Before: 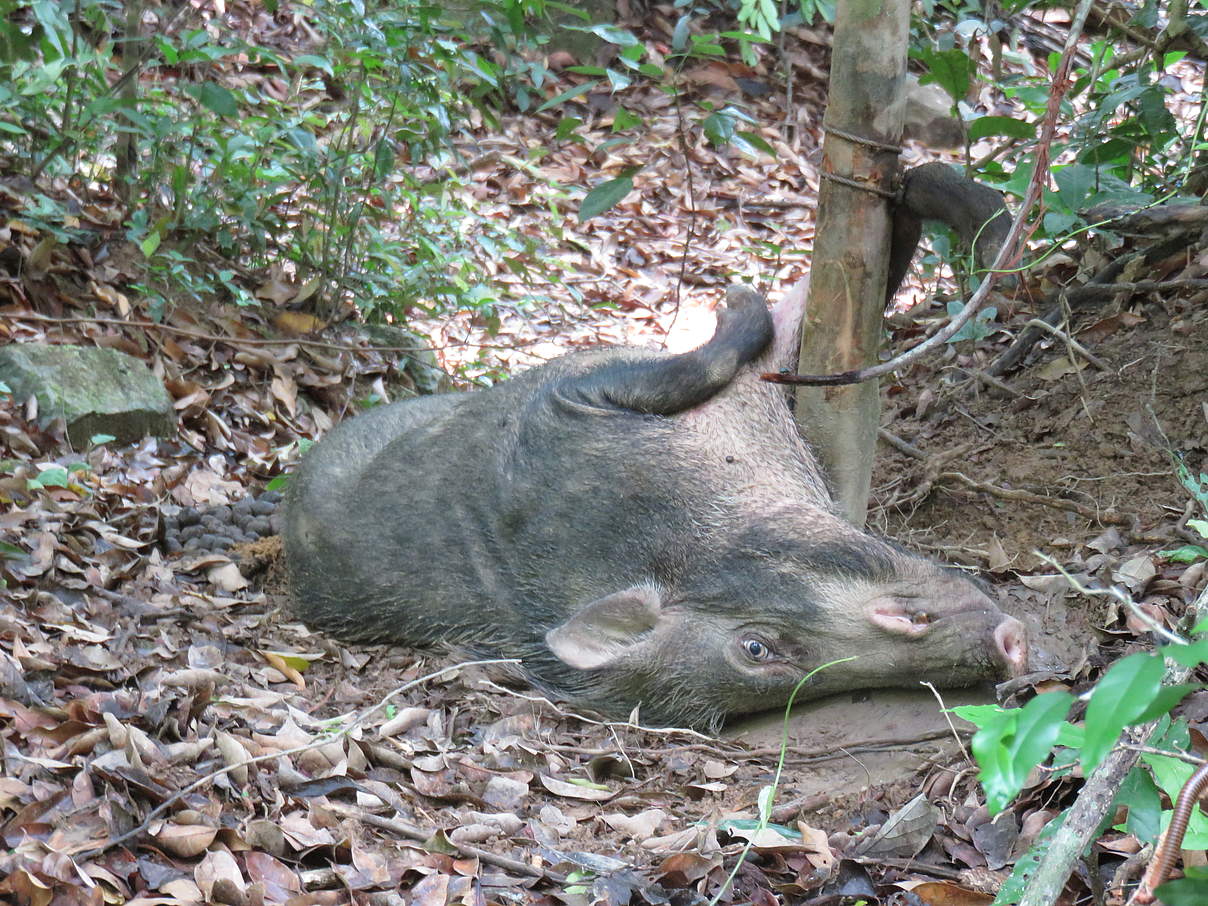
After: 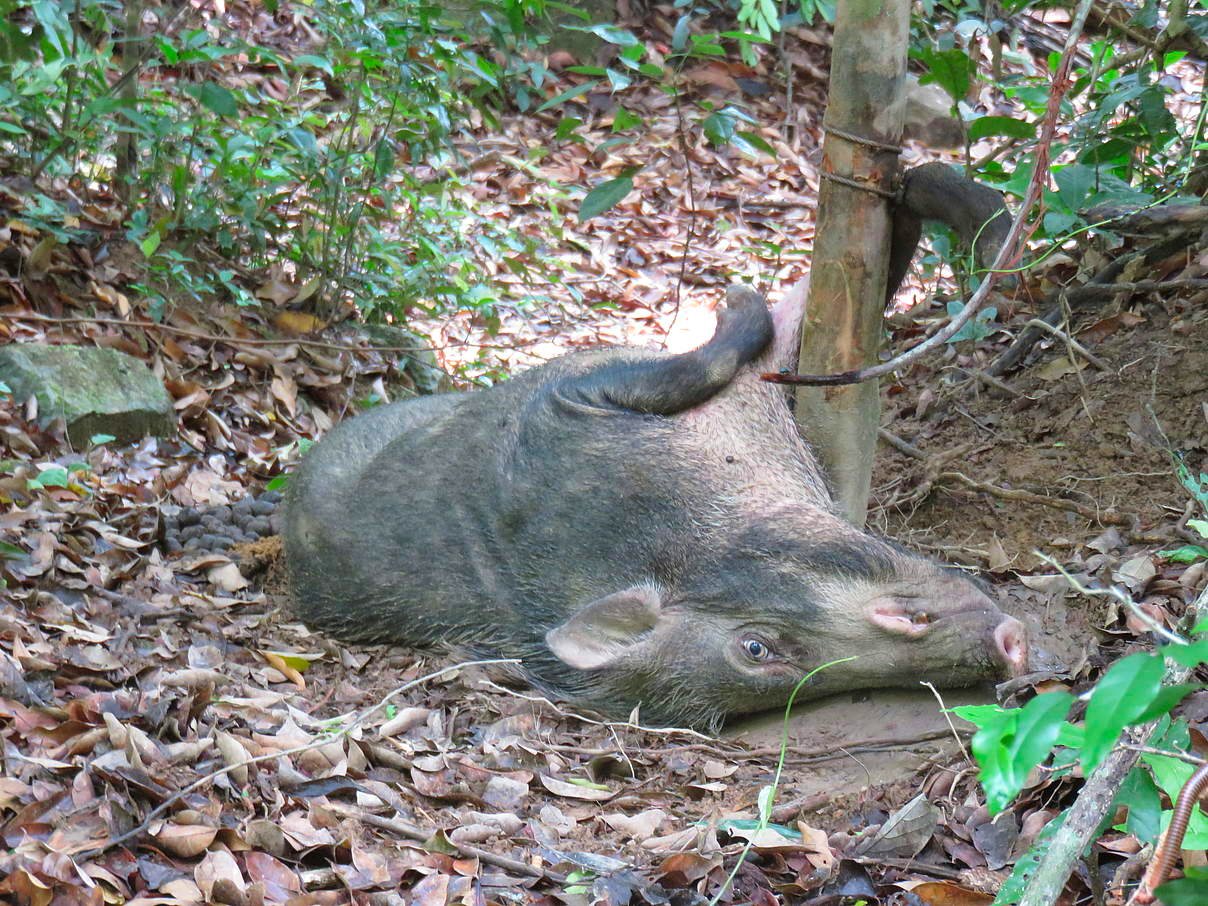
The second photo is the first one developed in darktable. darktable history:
color correction: highlights b* 0.046, saturation 1.29
